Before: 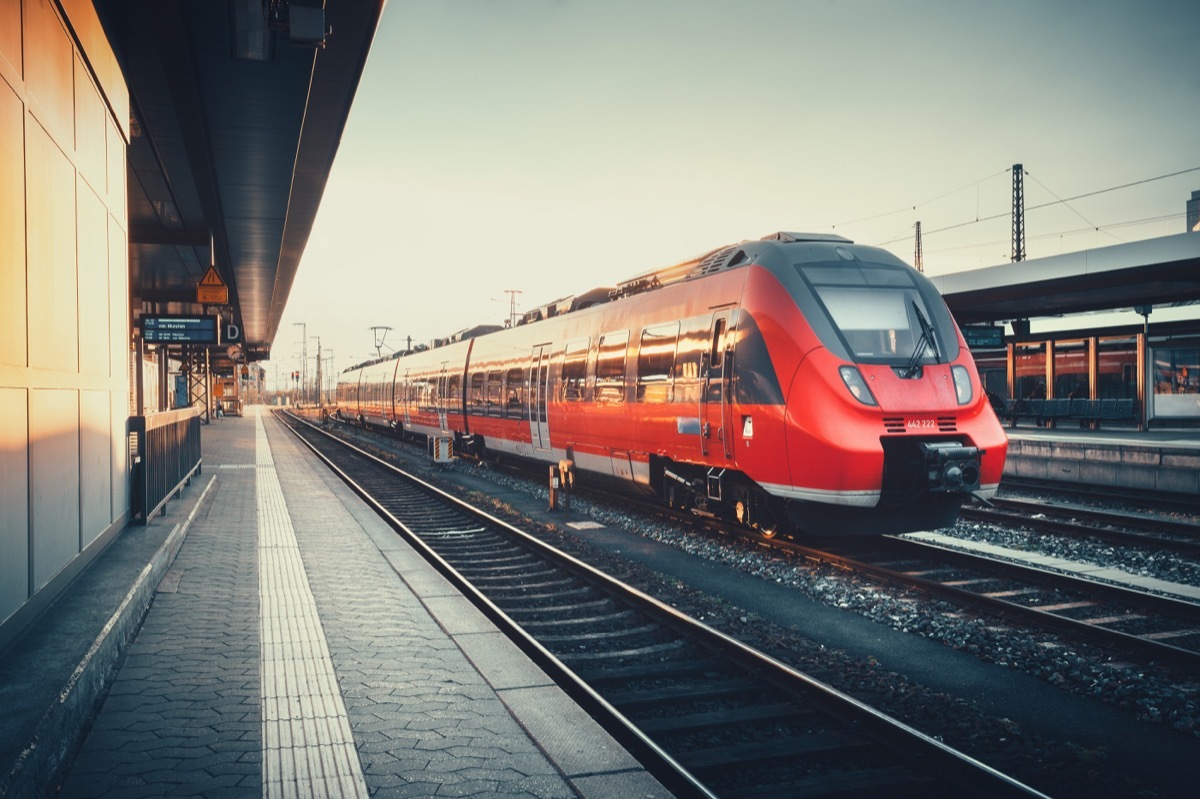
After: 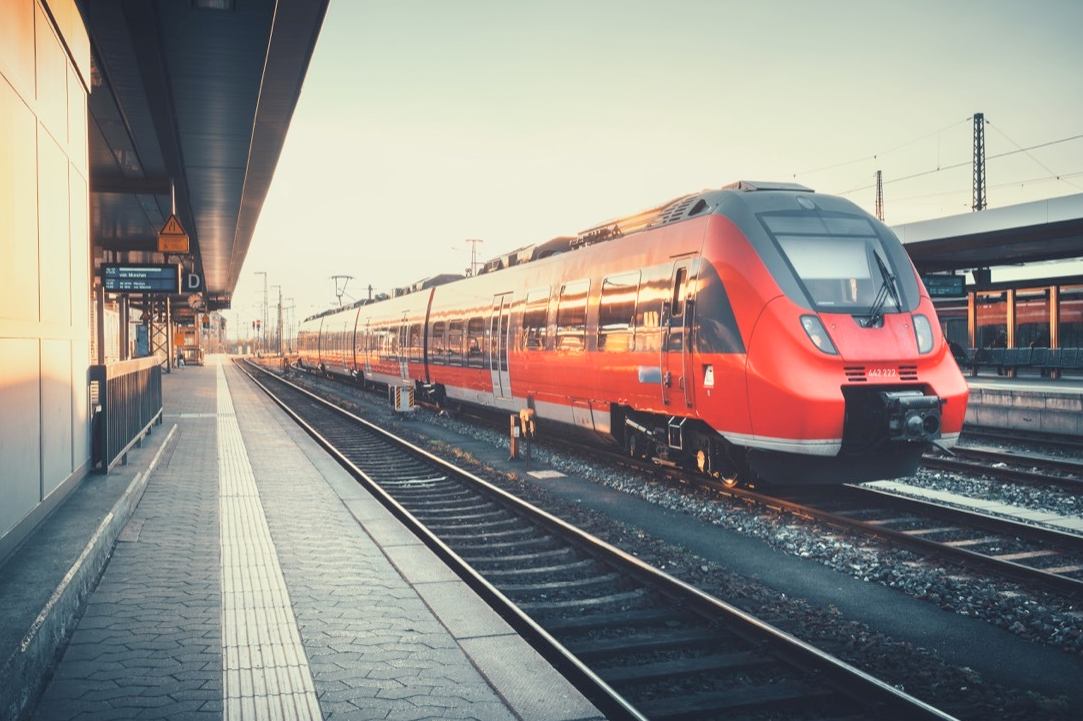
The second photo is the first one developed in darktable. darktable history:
crop: left 3.305%, top 6.436%, right 6.389%, bottom 3.258%
contrast brightness saturation: brightness 0.15
